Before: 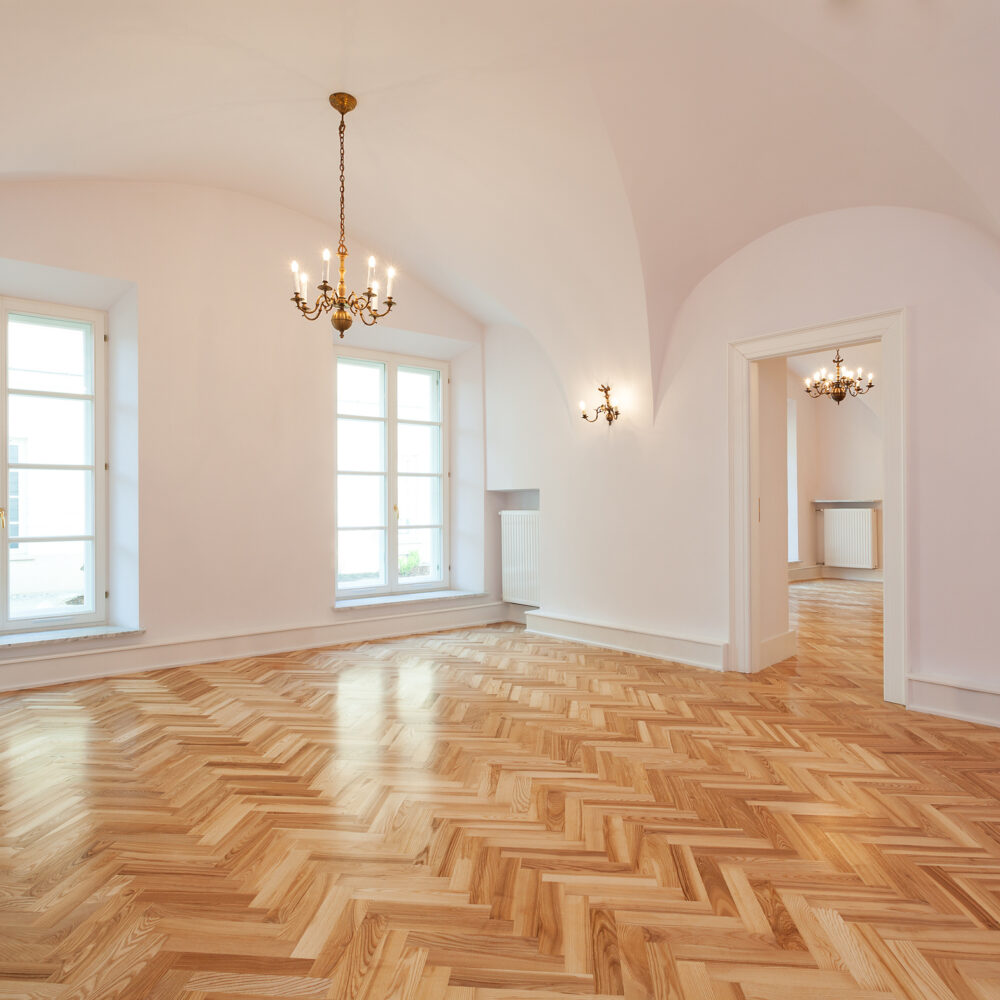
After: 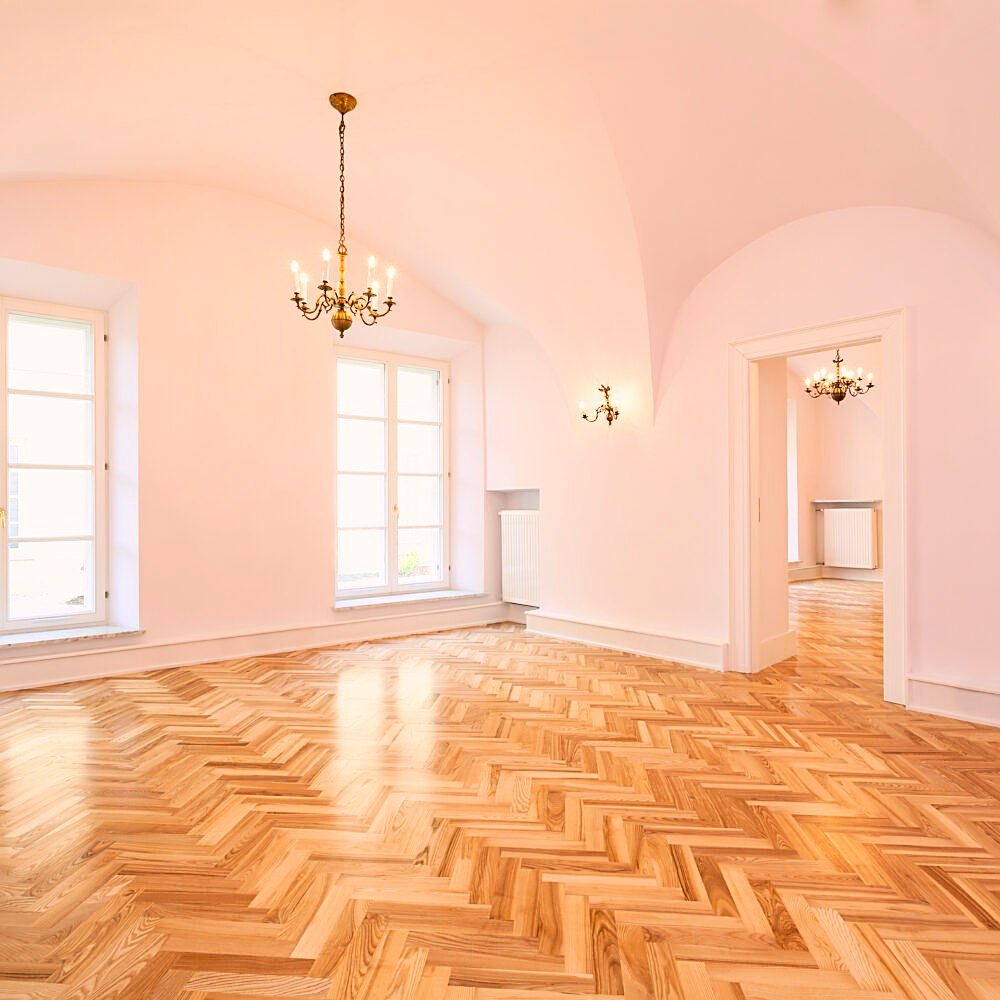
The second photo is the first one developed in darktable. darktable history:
sharpen: on, module defaults
color calibration: output R [1.063, -0.012, -0.003, 0], output B [-0.079, 0.047, 1, 0], illuminant Planckian (black body), x 0.352, y 0.352, temperature 4836.43 K
contrast brightness saturation: contrast 0.195, brightness 0.157, saturation 0.229
